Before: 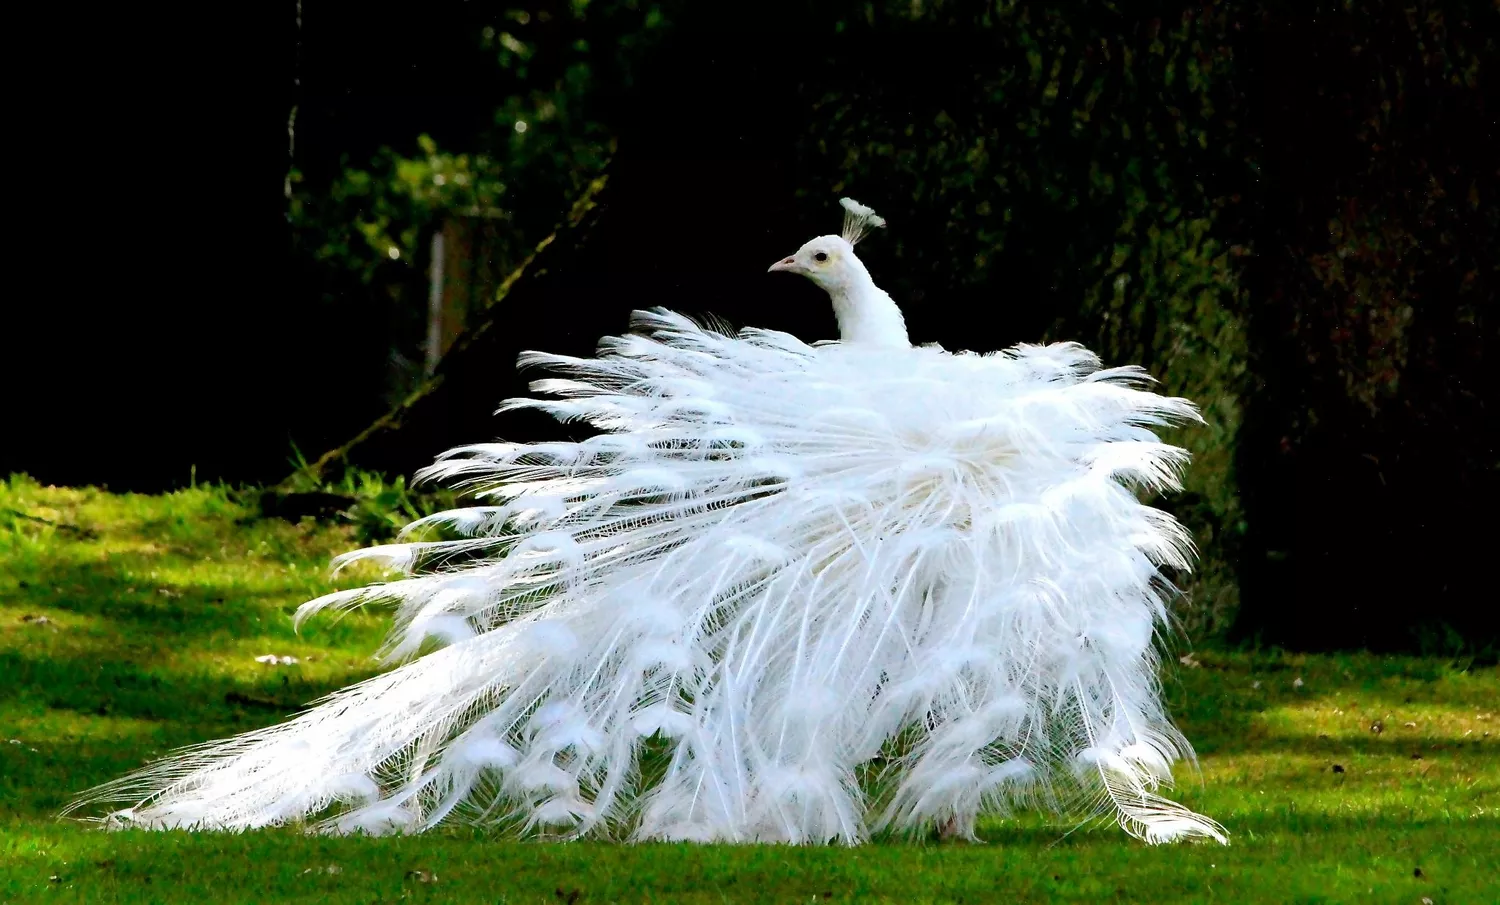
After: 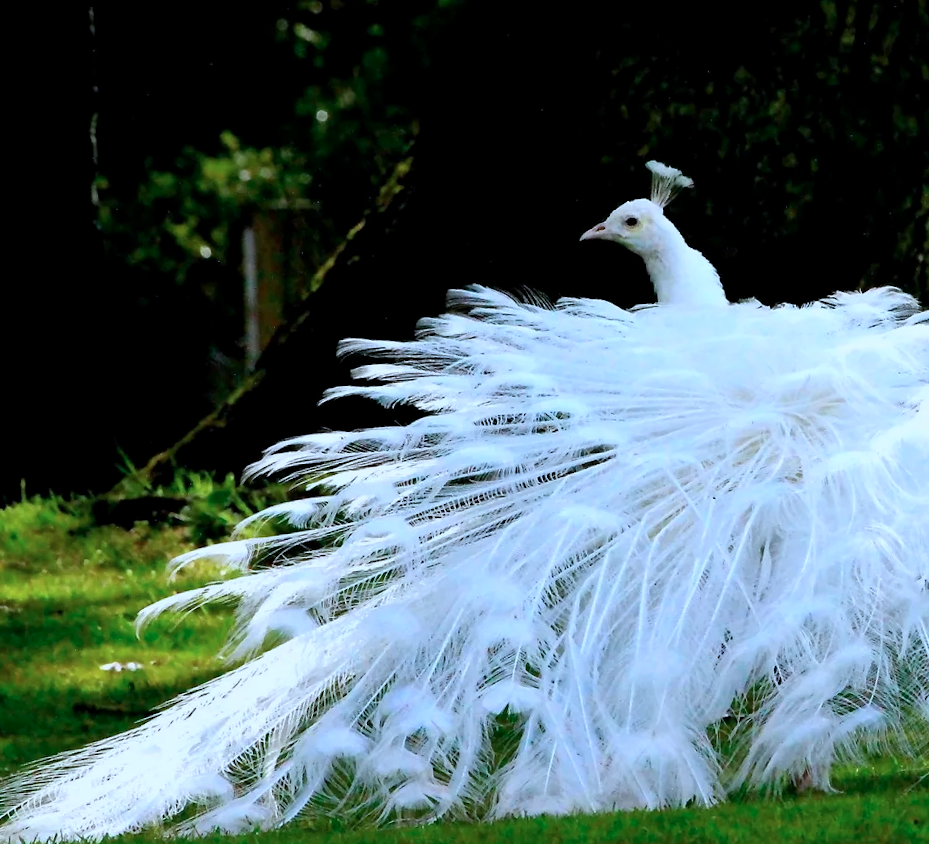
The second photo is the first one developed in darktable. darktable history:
crop and rotate: left 8.786%, right 24.548%
color calibration: x 0.38, y 0.39, temperature 4086.04 K
rotate and perspective: rotation -4.57°, crop left 0.054, crop right 0.944, crop top 0.087, crop bottom 0.914
exposure: black level correction 0.001, exposure -0.125 EV, compensate exposure bias true, compensate highlight preservation false
